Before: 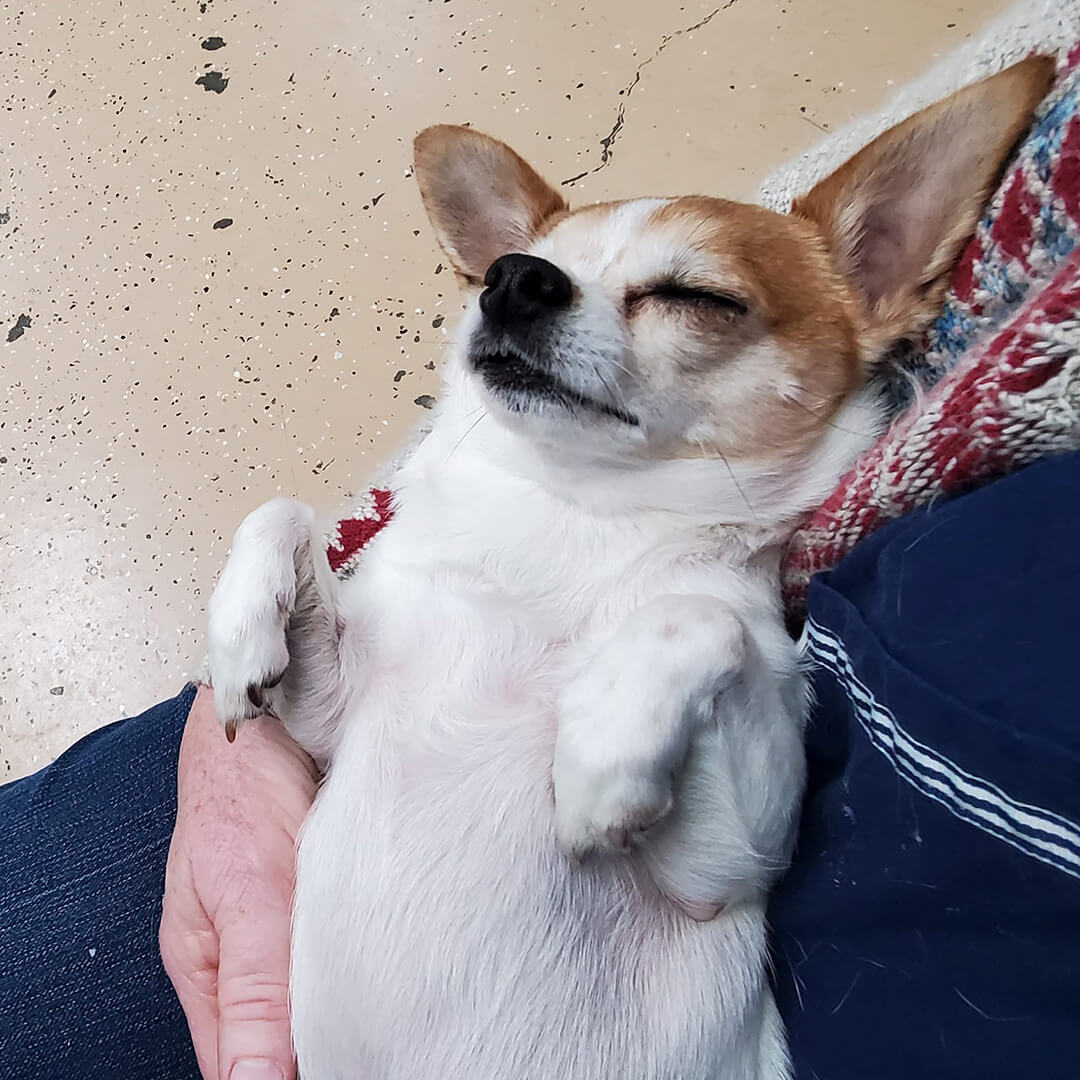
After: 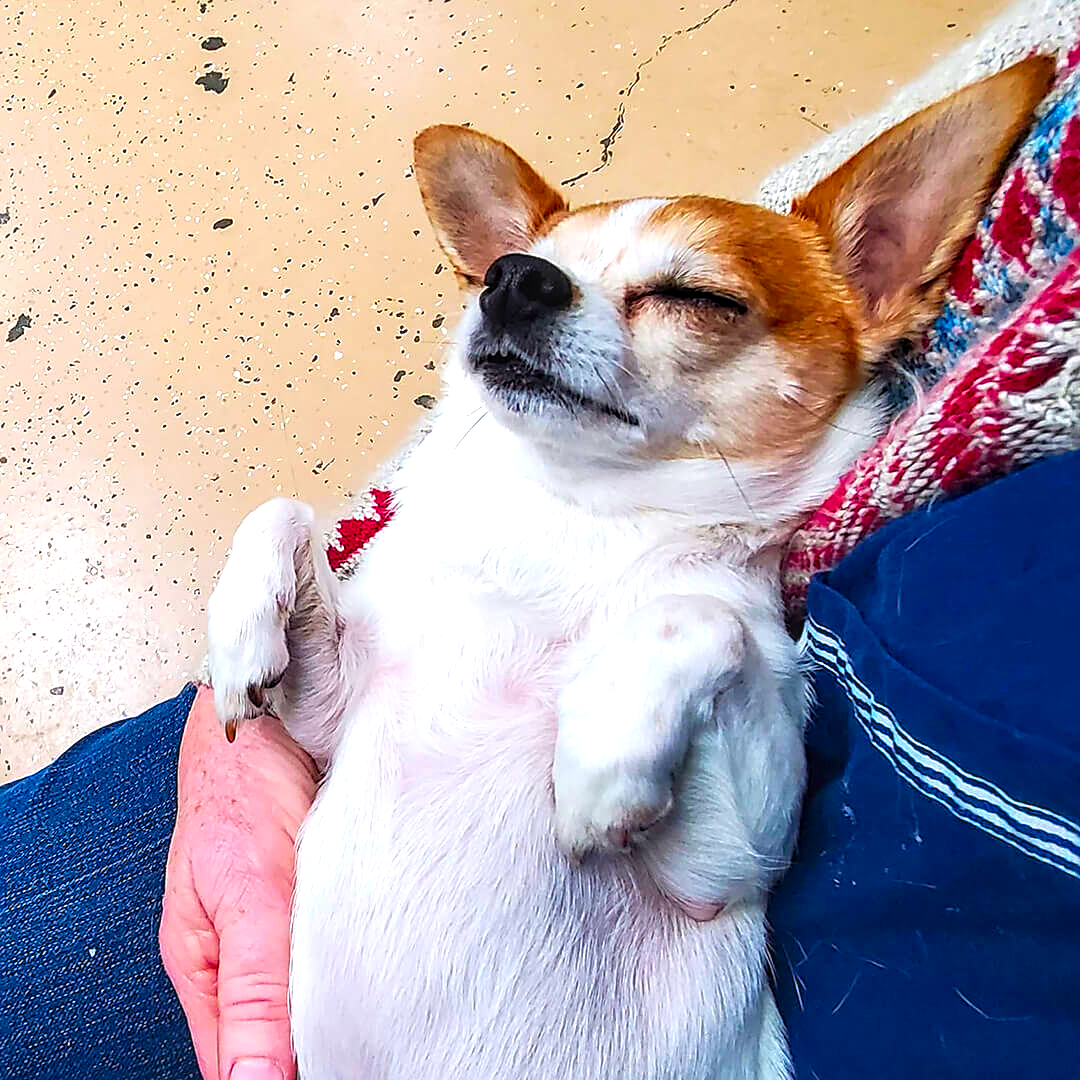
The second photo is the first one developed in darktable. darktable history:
exposure: black level correction 0, exposure 0.5 EV, compensate highlight preservation false
color balance rgb: perceptual saturation grading › global saturation 30%, global vibrance 20%
local contrast: detail 130%
sharpen: on, module defaults
contrast brightness saturation: saturation 0.5
